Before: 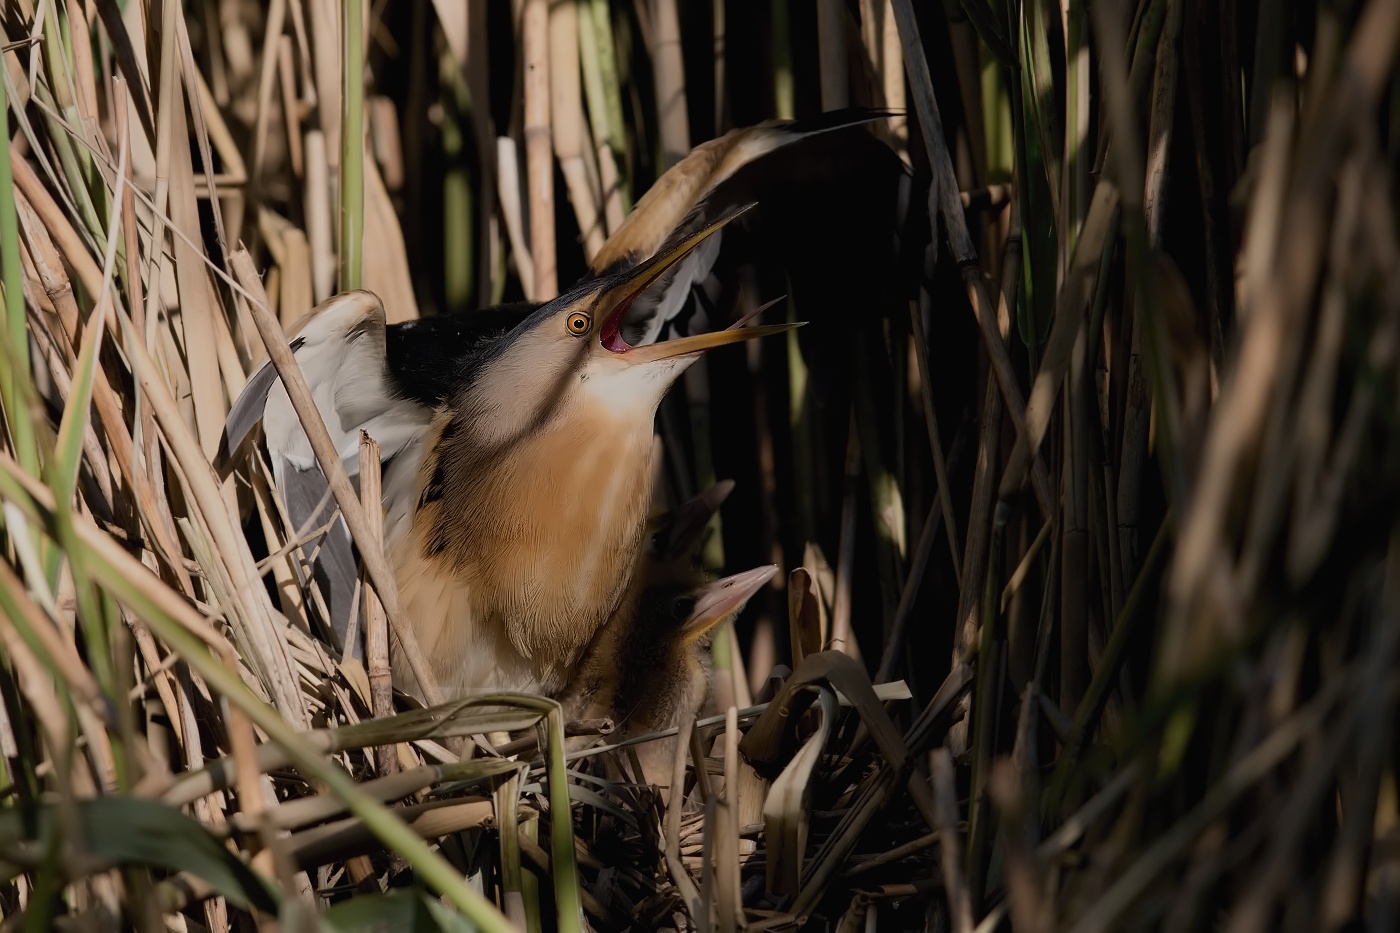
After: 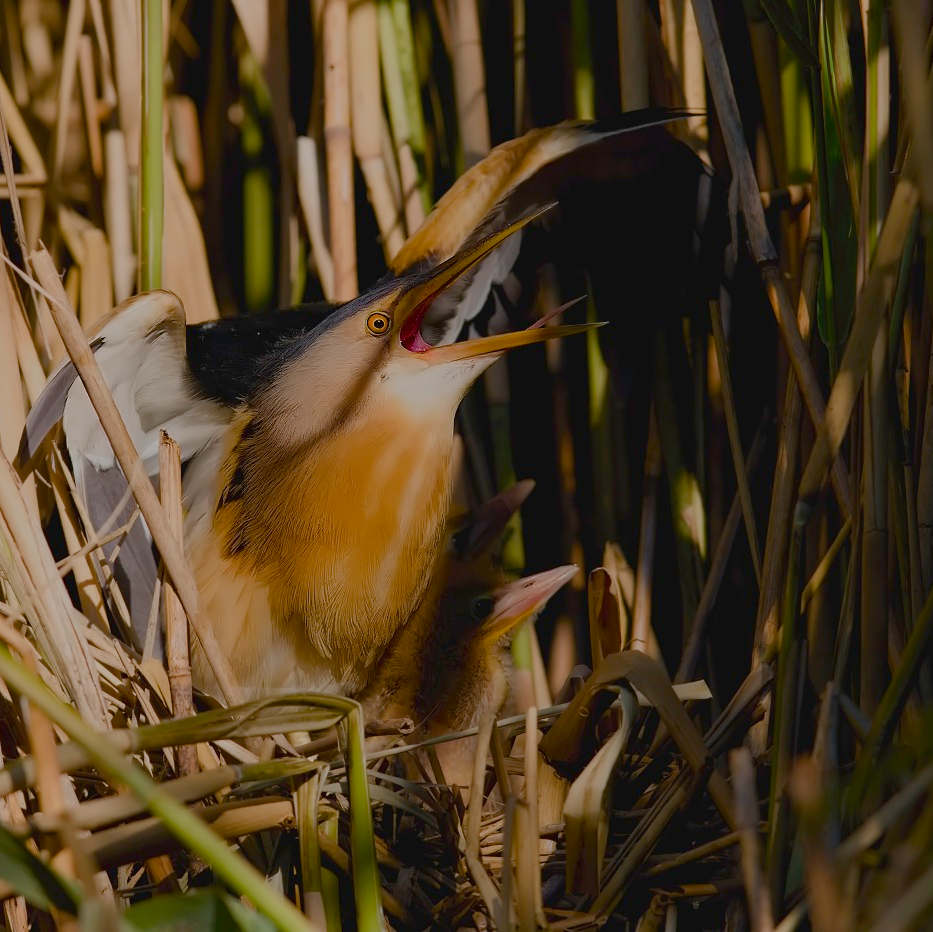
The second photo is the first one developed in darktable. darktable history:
crop and rotate: left 14.384%, right 18.954%
color balance rgb: perceptual saturation grading › global saturation 0.059%, perceptual saturation grading › mid-tones 6.079%, perceptual saturation grading › shadows 72.311%, global vibrance 23.647%, contrast -24.962%
